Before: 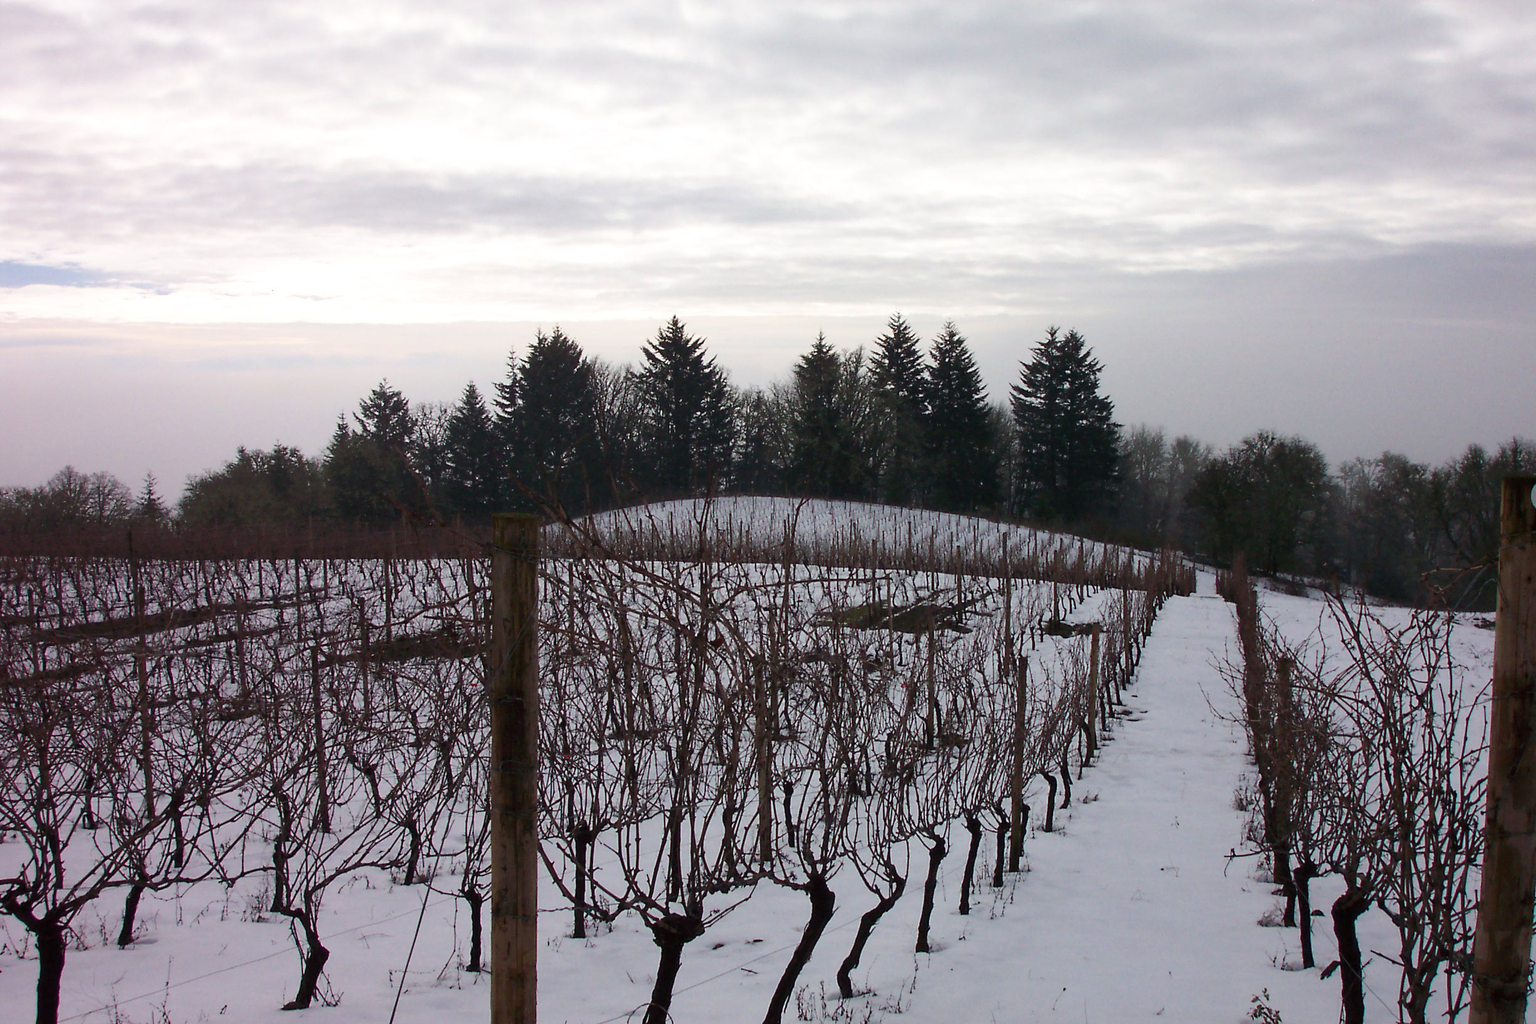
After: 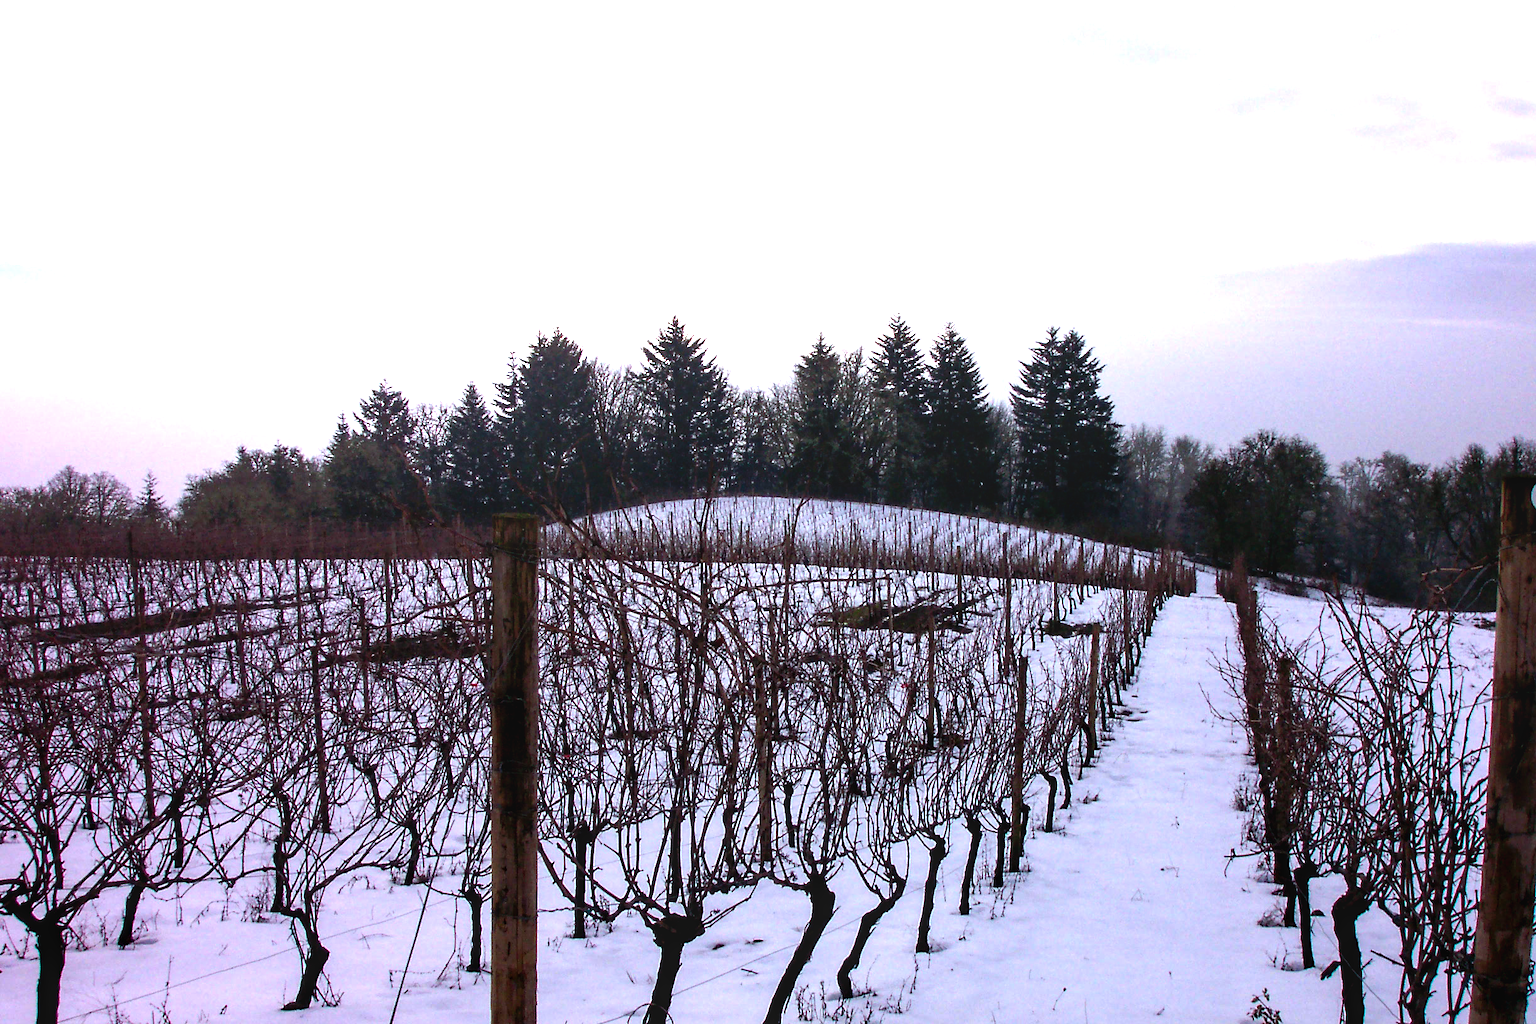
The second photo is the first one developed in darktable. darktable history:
exposure: black level correction 0, exposure 0.5 EV, compensate exposure bias true, compensate highlight preservation false
color balance: lift [0.991, 1, 1, 1], gamma [0.996, 1, 1, 1], input saturation 98.52%, contrast 20.34%, output saturation 103.72%
local contrast: on, module defaults
white balance: red 1.004, blue 1.096
